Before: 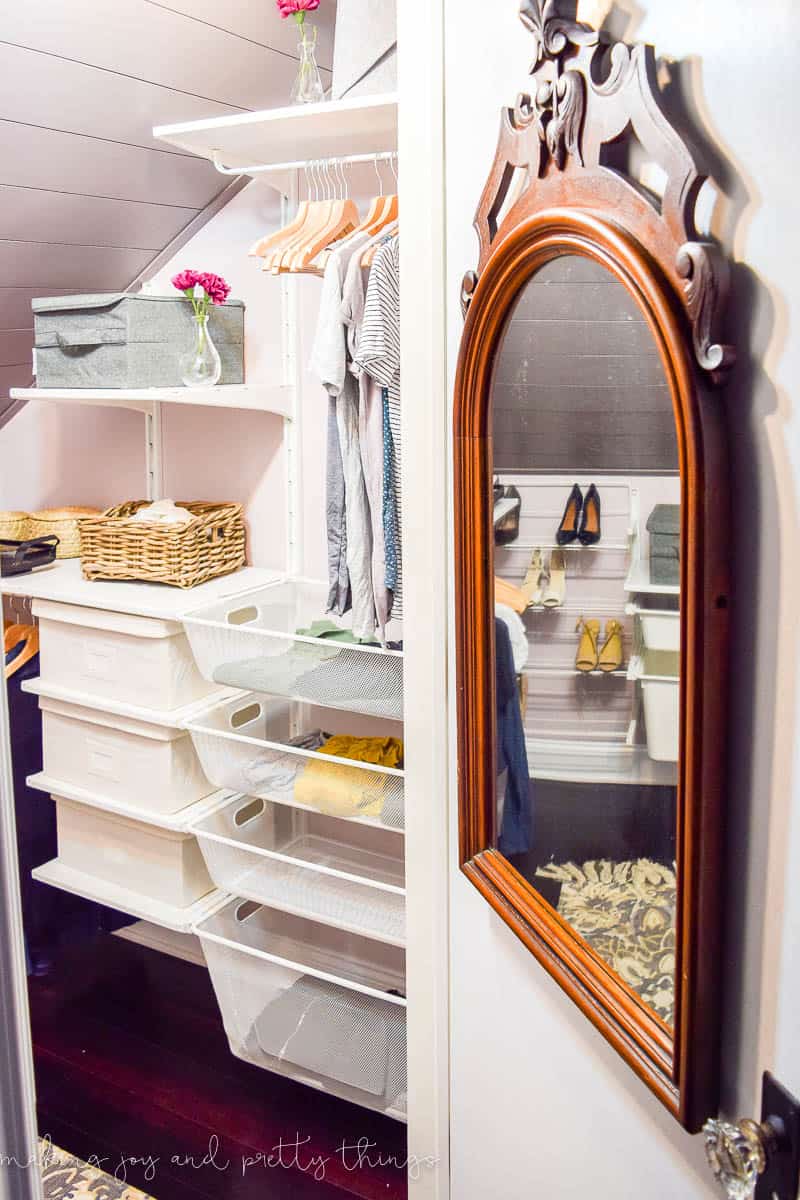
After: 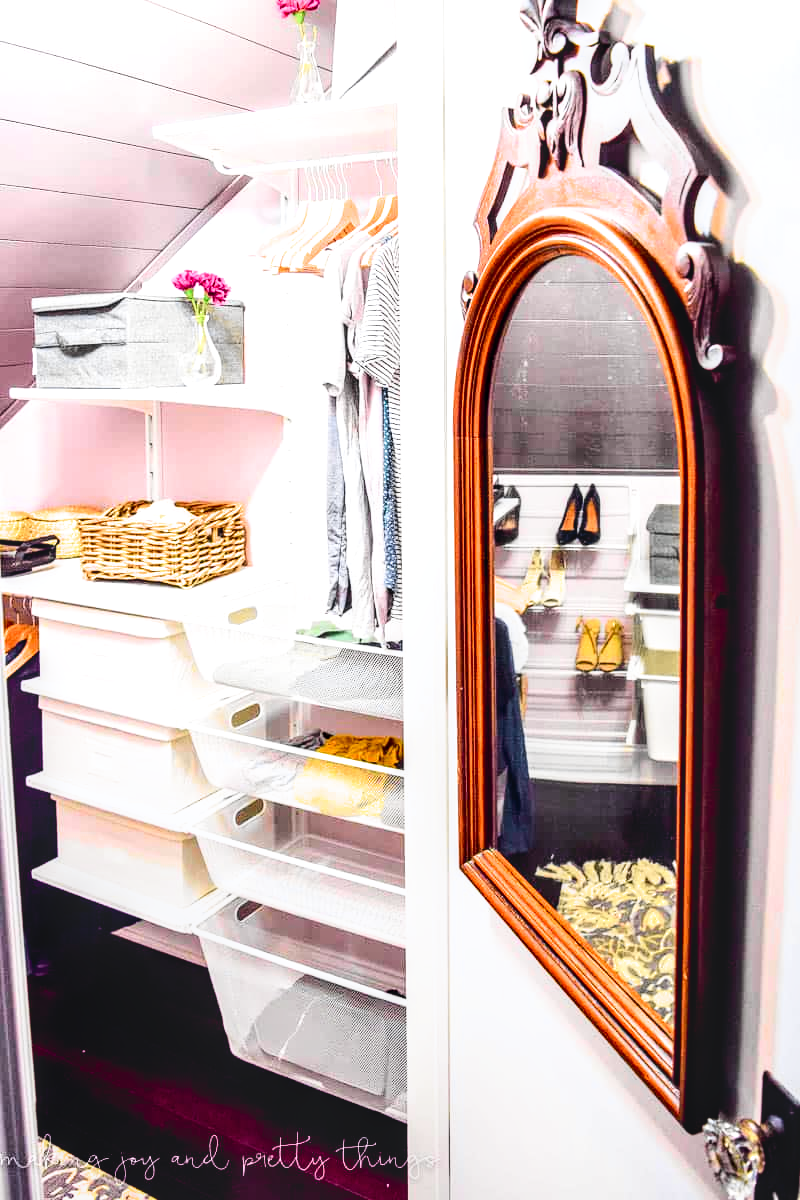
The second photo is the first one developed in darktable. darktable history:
local contrast: detail 130%
filmic rgb: black relative exposure -8.19 EV, white relative exposure 2.2 EV, target white luminance 99.982%, hardness 7.12, latitude 75.2%, contrast 1.318, highlights saturation mix -2.91%, shadows ↔ highlights balance 29.83%
tone curve: curves: ch0 [(0, 0.023) (0.103, 0.087) (0.295, 0.297) (0.445, 0.531) (0.553, 0.665) (0.735, 0.843) (0.994, 1)]; ch1 [(0, 0) (0.427, 0.346) (0.456, 0.426) (0.484, 0.494) (0.509, 0.505) (0.535, 0.56) (0.581, 0.632) (0.646, 0.715) (1, 1)]; ch2 [(0, 0) (0.369, 0.388) (0.449, 0.431) (0.501, 0.495) (0.533, 0.518) (0.572, 0.612) (0.677, 0.752) (1, 1)], color space Lab, independent channels, preserve colors none
